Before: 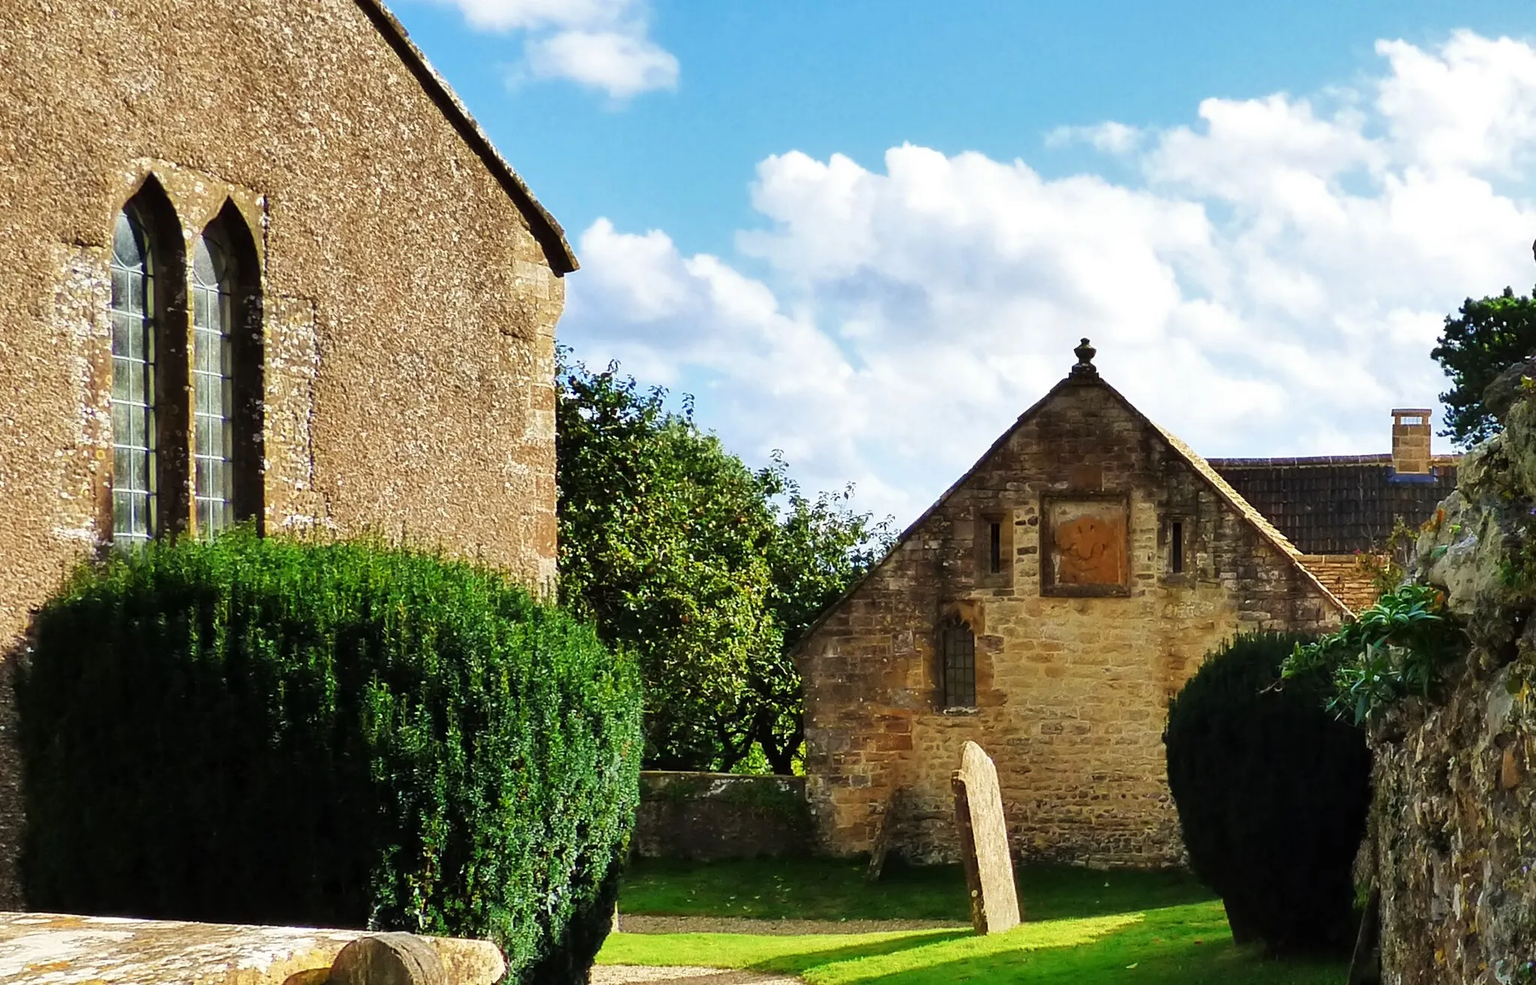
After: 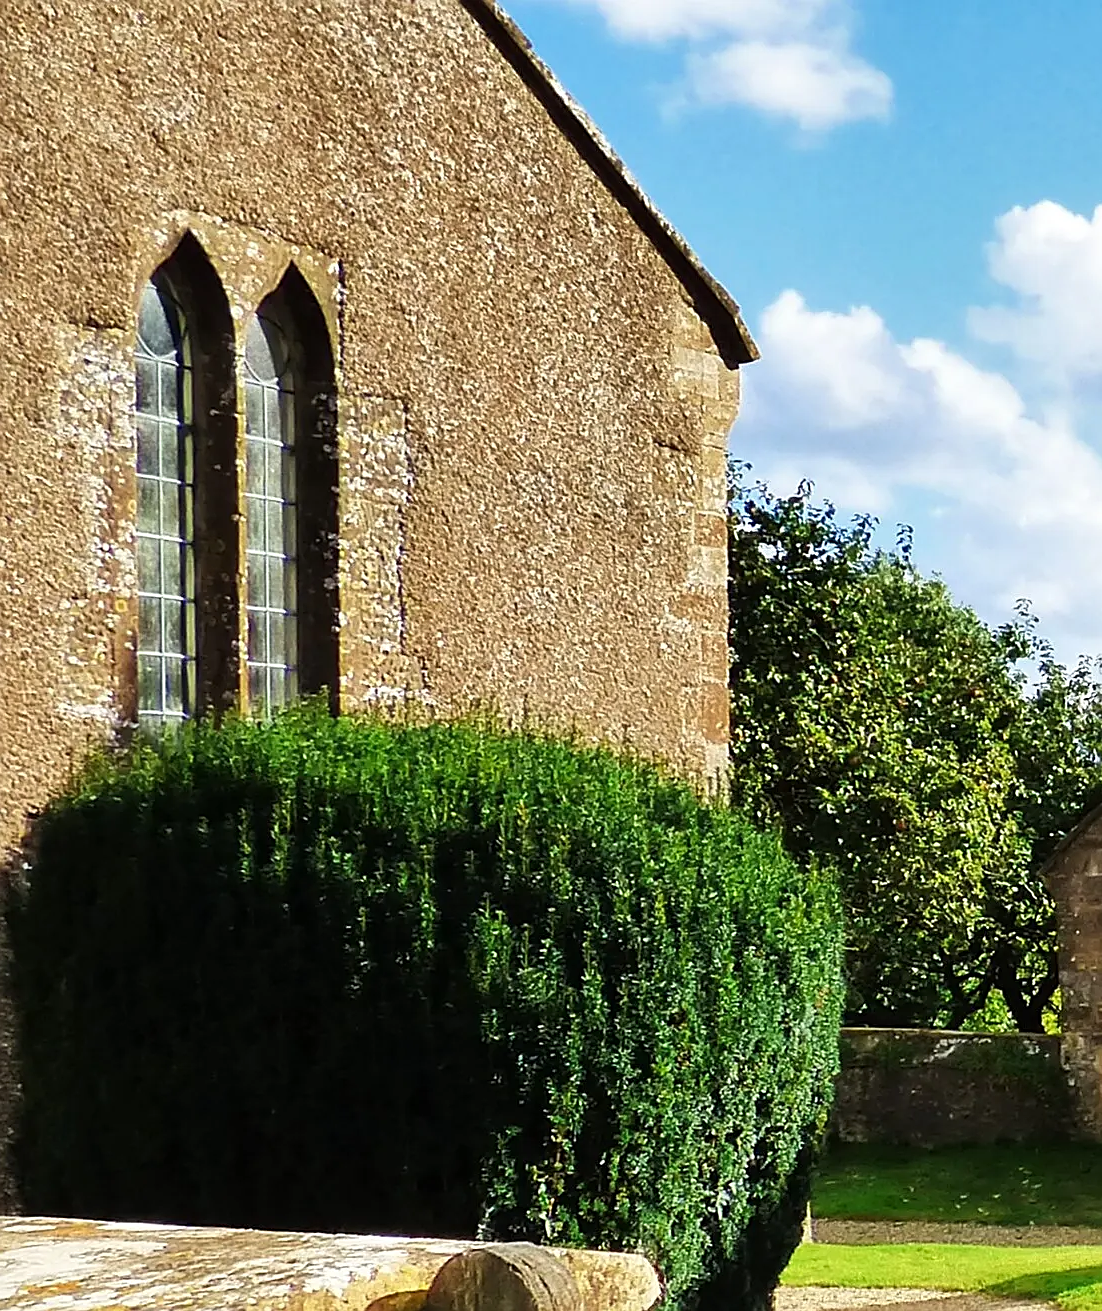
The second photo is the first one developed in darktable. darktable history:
crop: left 0.683%, right 45.495%, bottom 0.088%
sharpen: on, module defaults
